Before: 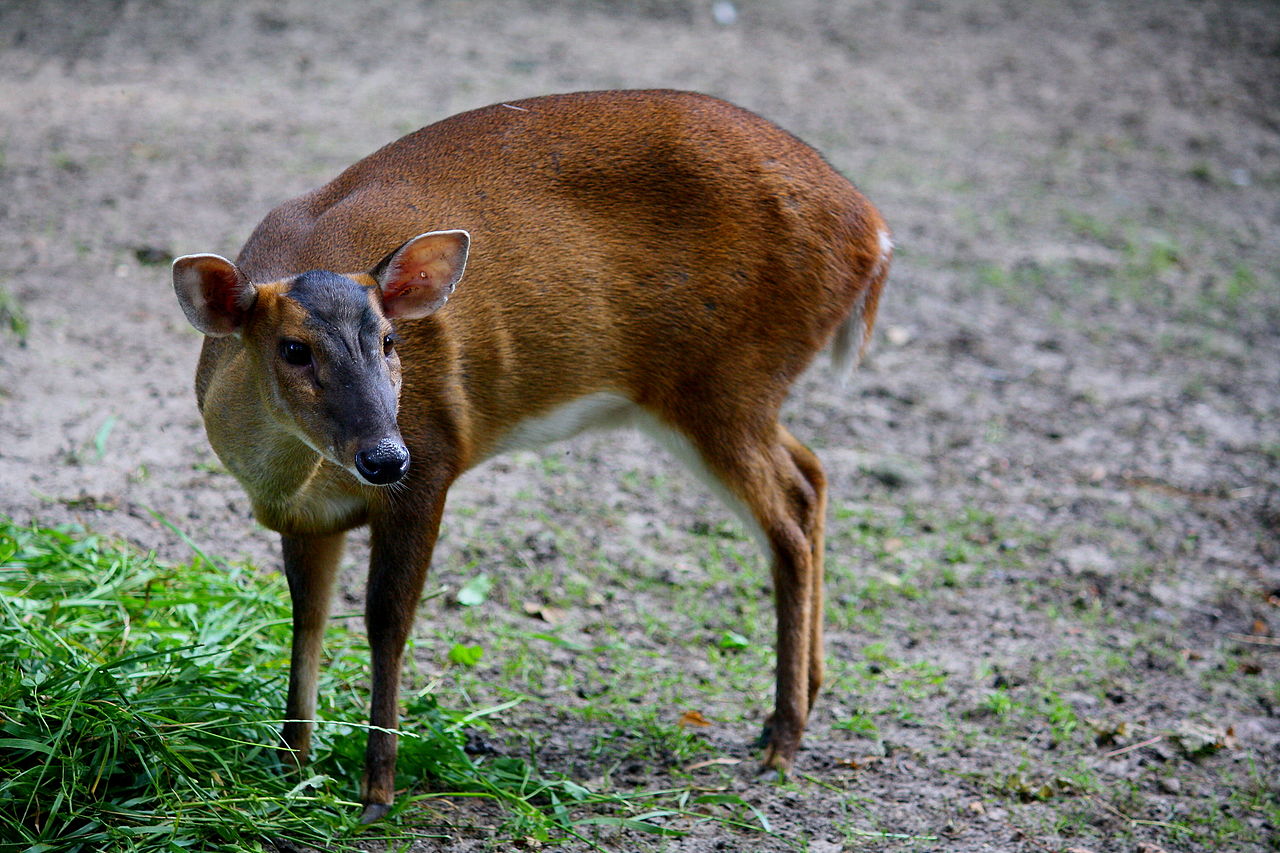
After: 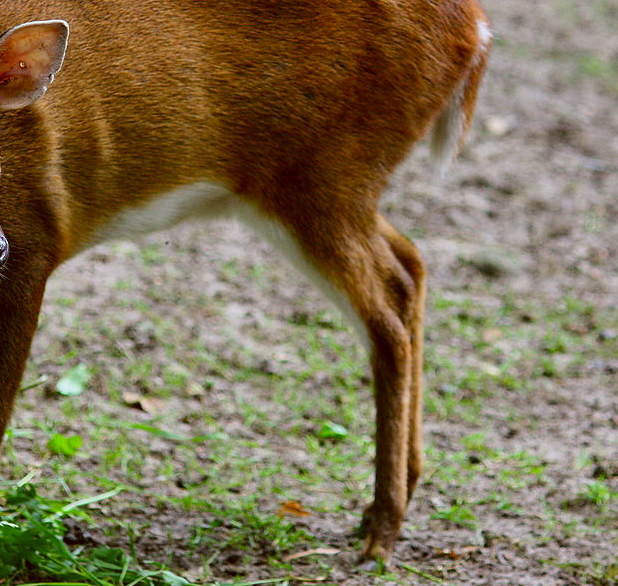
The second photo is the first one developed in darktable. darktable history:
color correction: highlights a* -0.482, highlights b* 0.161, shadows a* 4.66, shadows b* 20.72
crop: left 31.379%, top 24.658%, right 20.326%, bottom 6.628%
